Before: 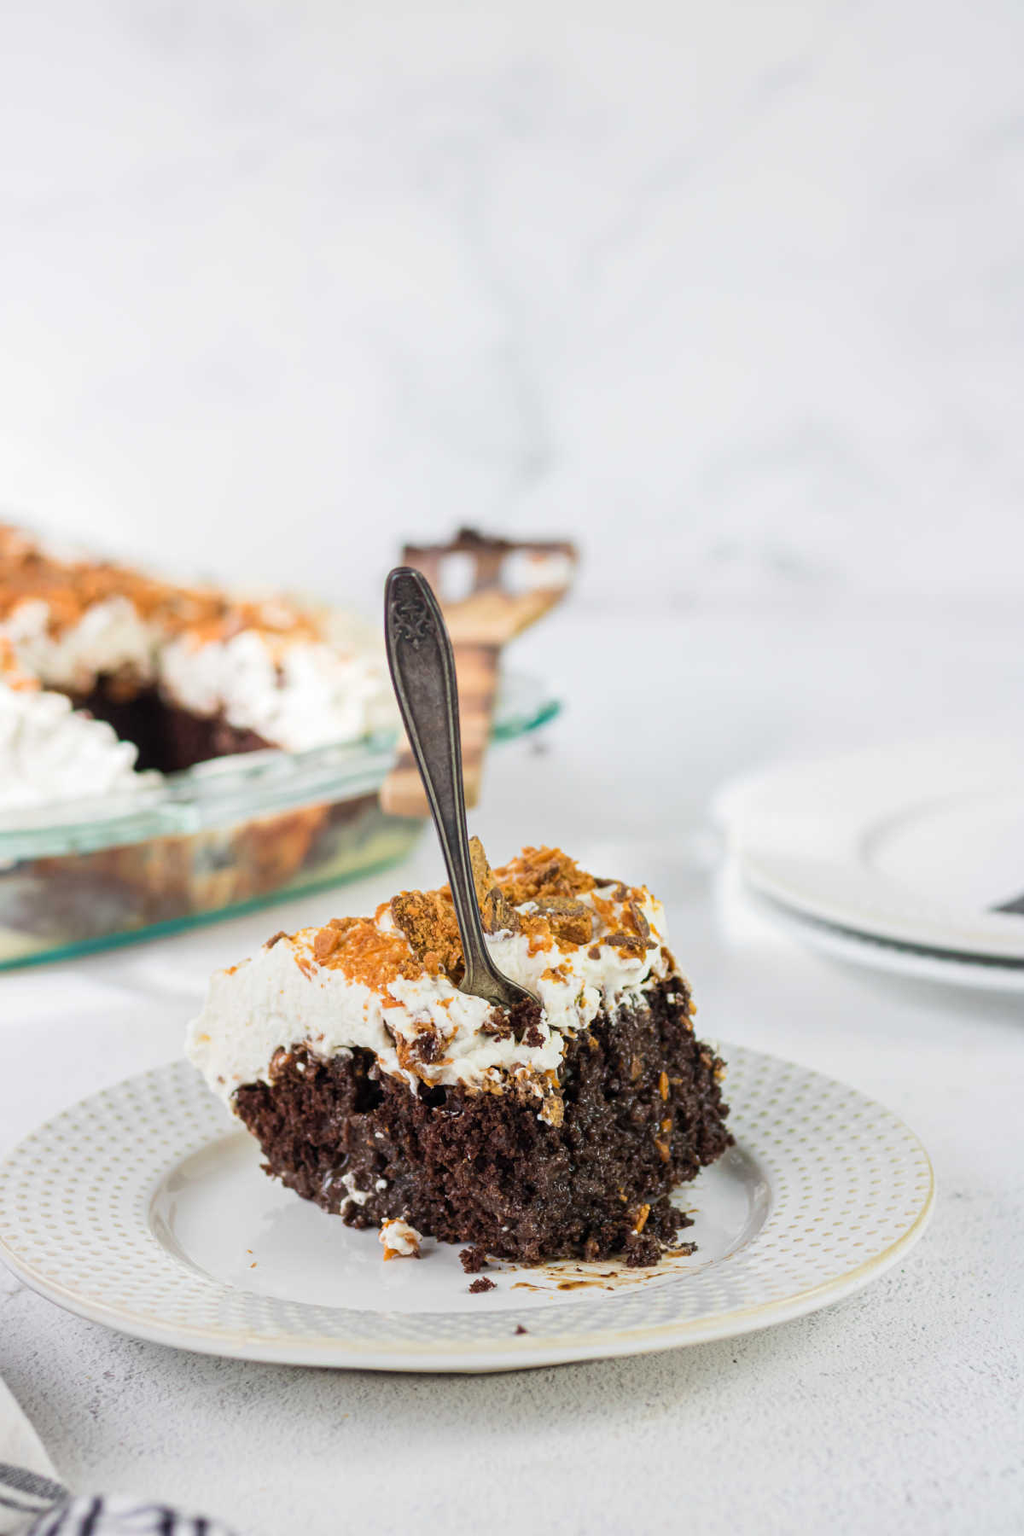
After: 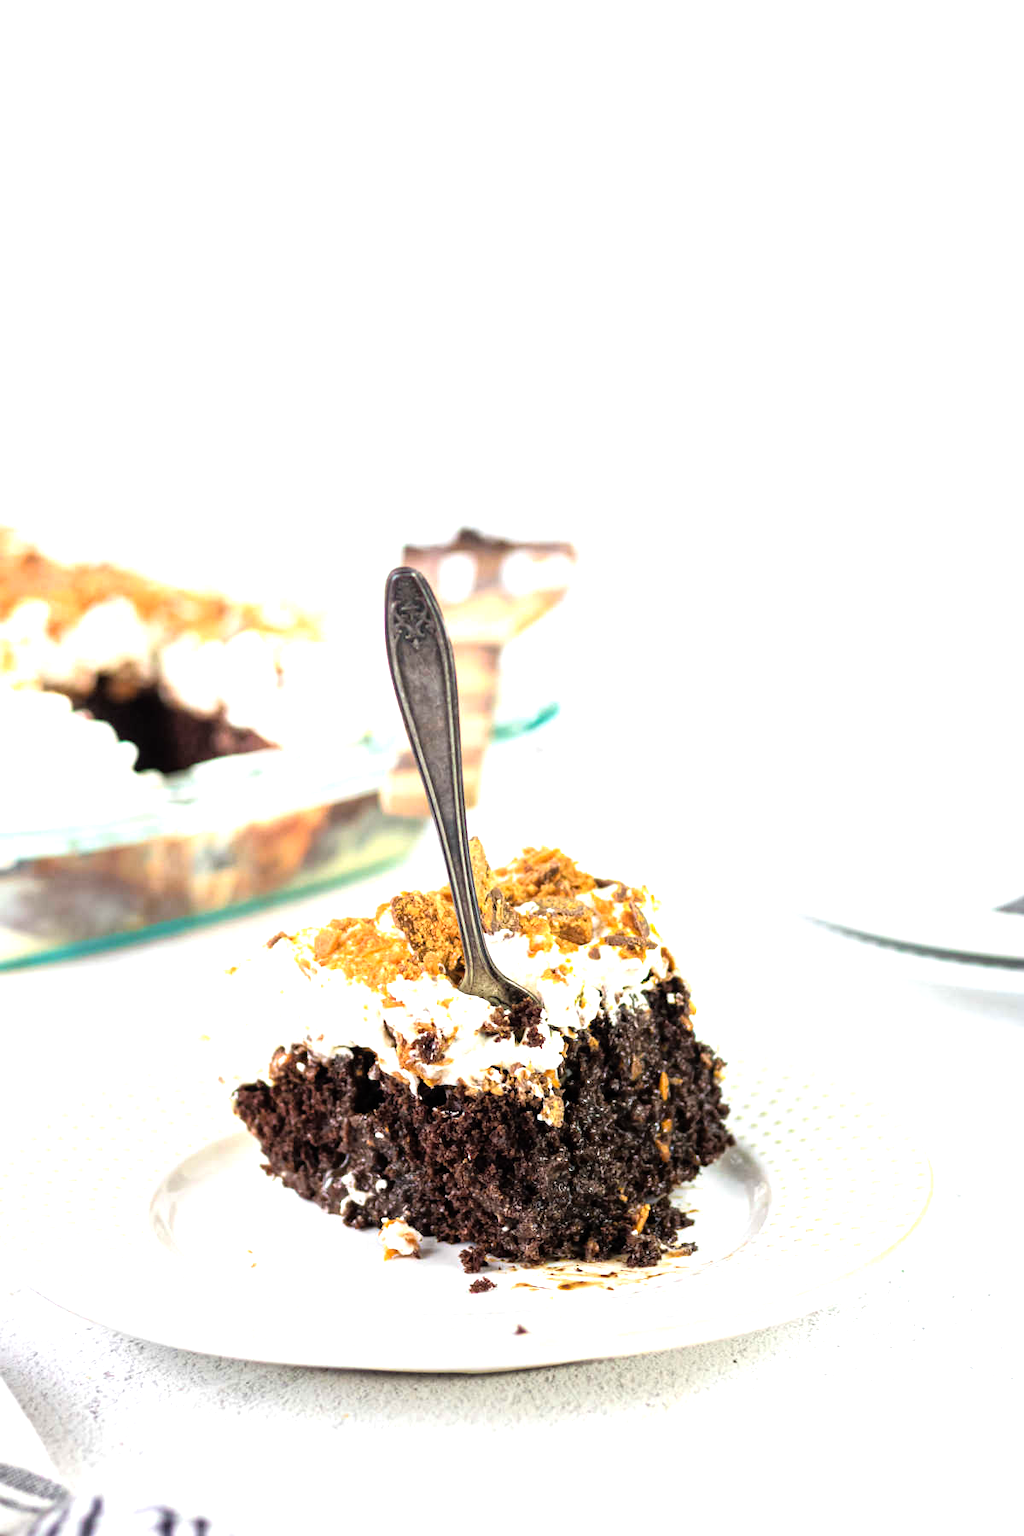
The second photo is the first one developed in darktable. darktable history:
tone equalizer: -8 EV -1.09 EV, -7 EV -1 EV, -6 EV -0.83 EV, -5 EV -0.601 EV, -3 EV 0.583 EV, -2 EV 0.873 EV, -1 EV 1 EV, +0 EV 1.07 EV
